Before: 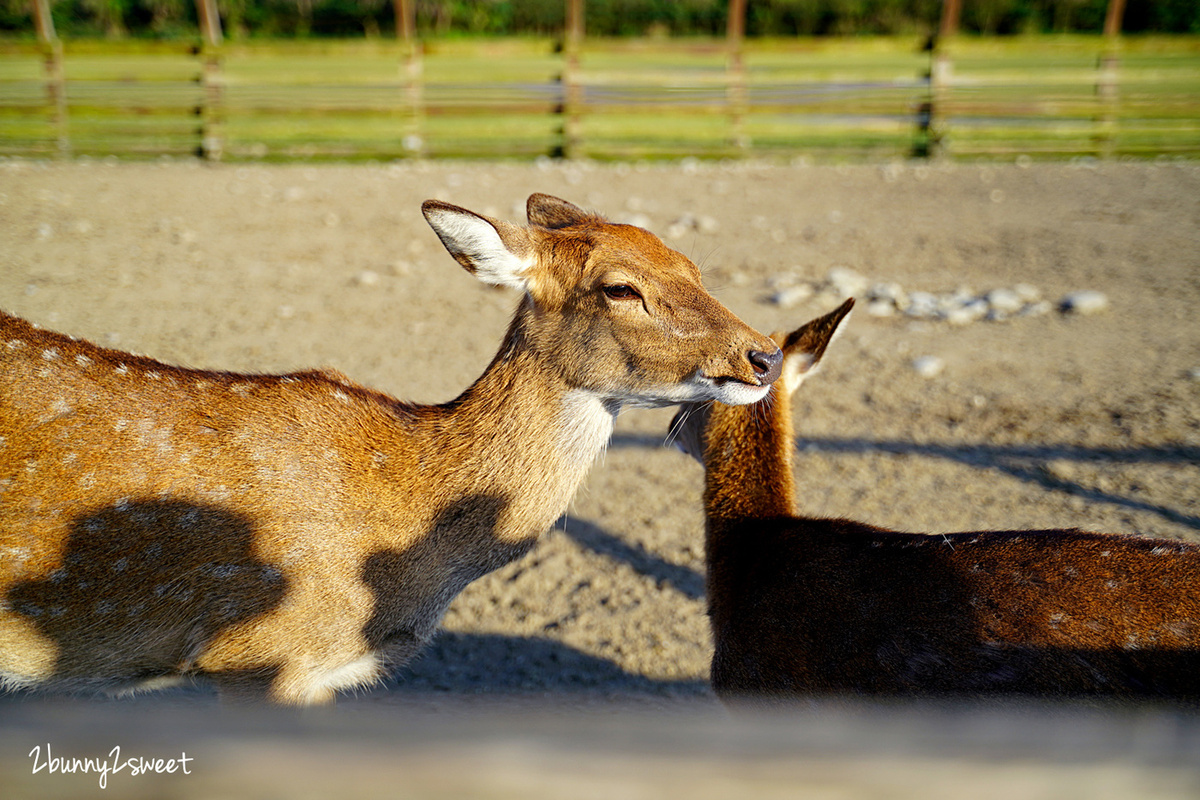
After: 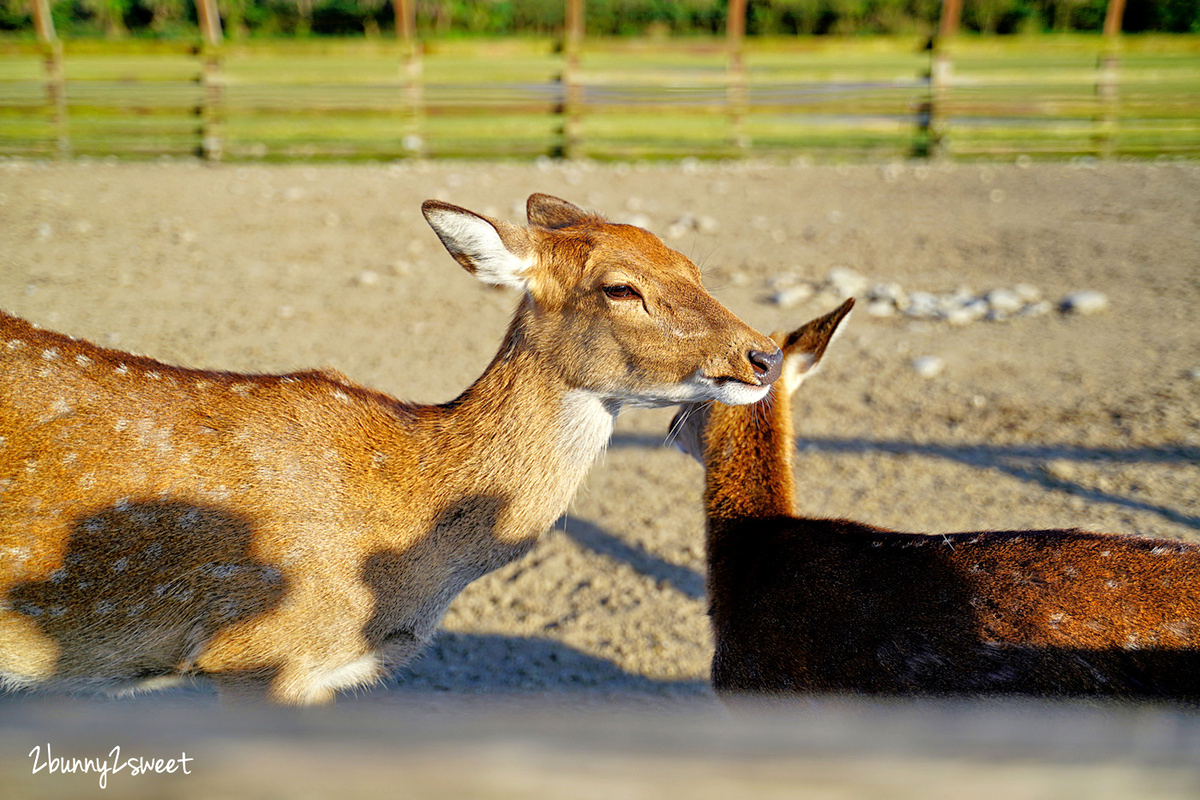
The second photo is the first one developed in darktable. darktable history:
tone equalizer: -7 EV 0.149 EV, -6 EV 0.594 EV, -5 EV 1.13 EV, -4 EV 1.37 EV, -3 EV 1.15 EV, -2 EV 0.6 EV, -1 EV 0.161 EV
